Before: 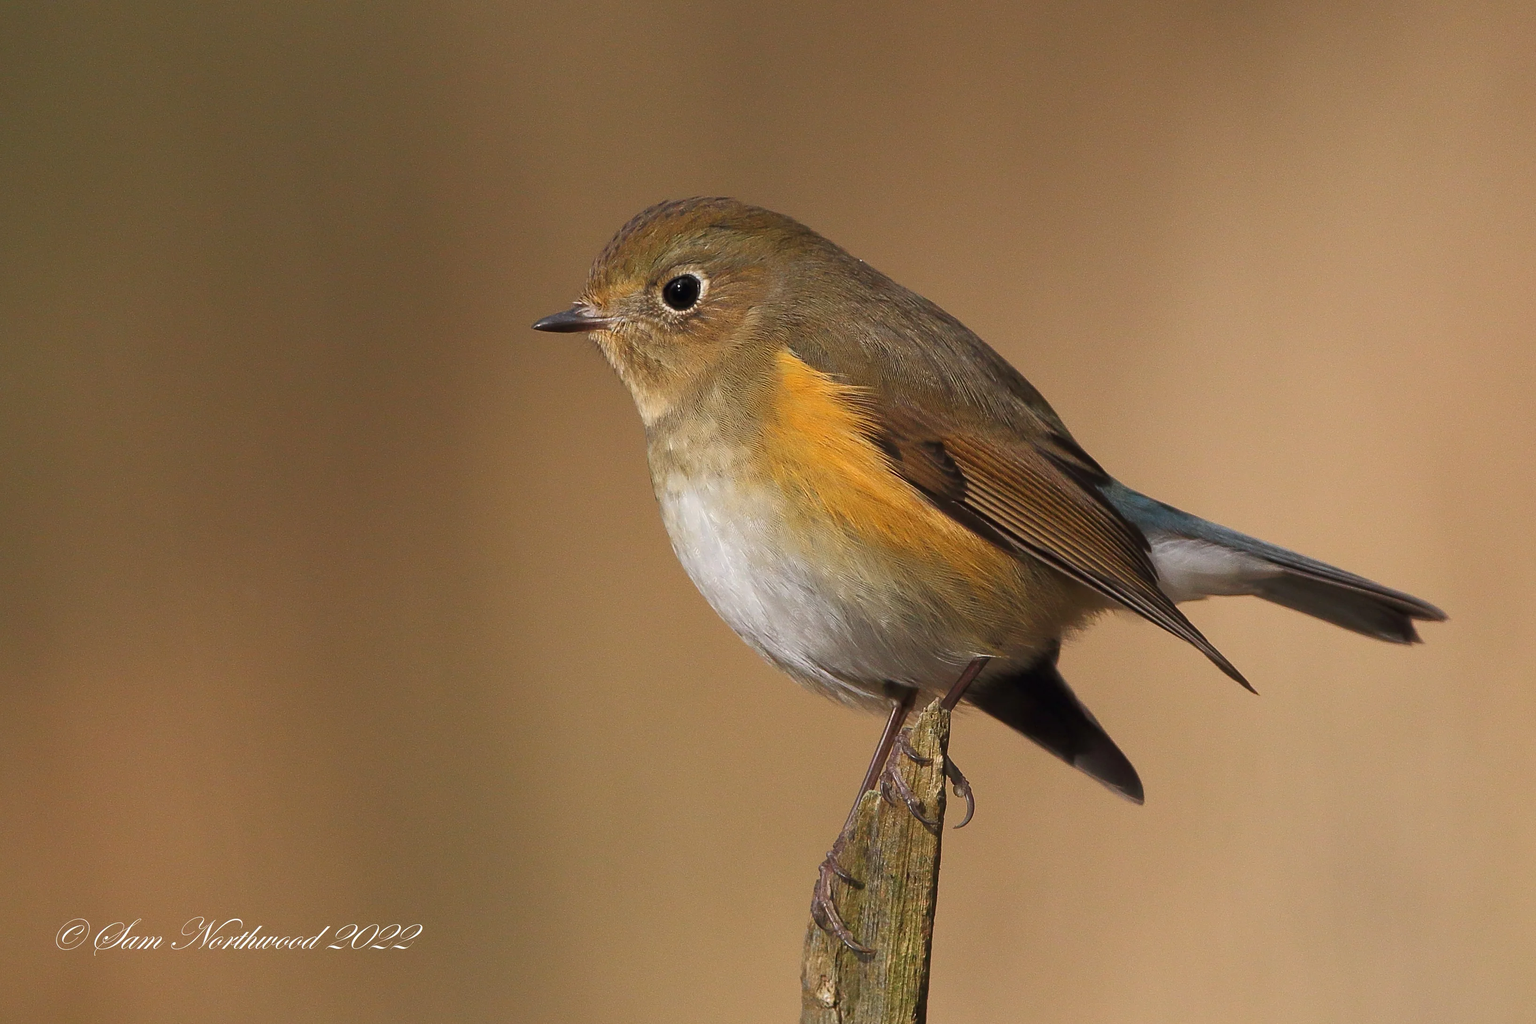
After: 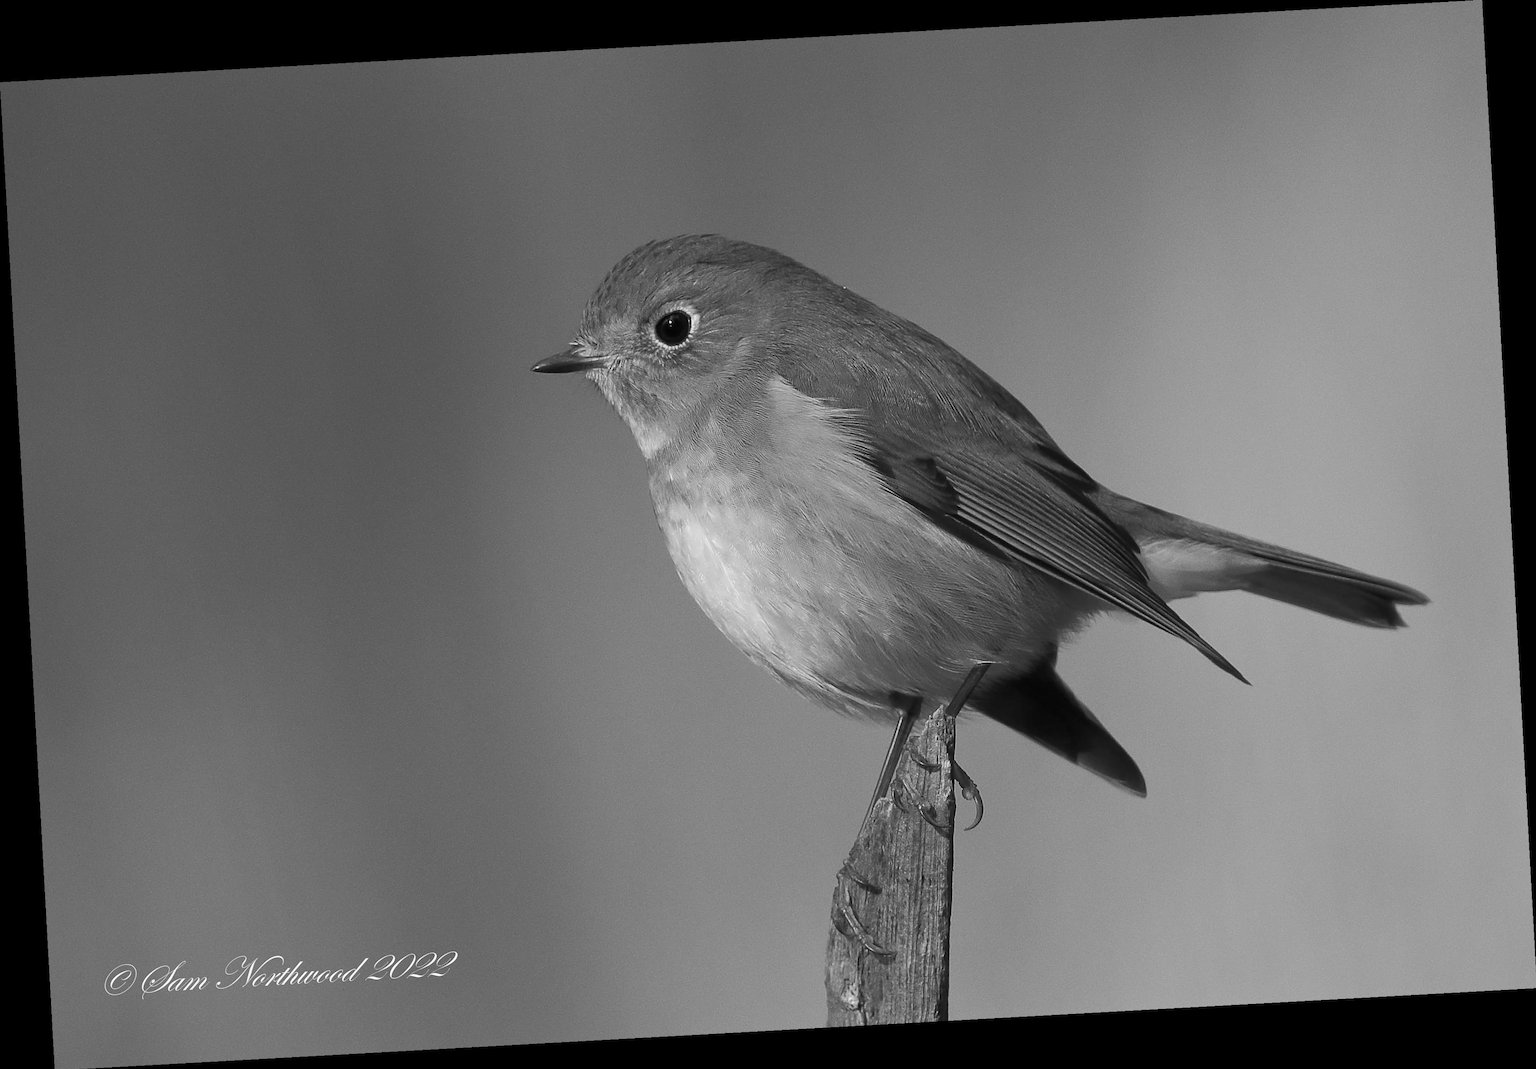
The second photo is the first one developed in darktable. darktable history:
color correction: highlights a* 19.5, highlights b* -11.53, saturation 1.69
monochrome: on, module defaults
rotate and perspective: rotation -3.18°, automatic cropping off
